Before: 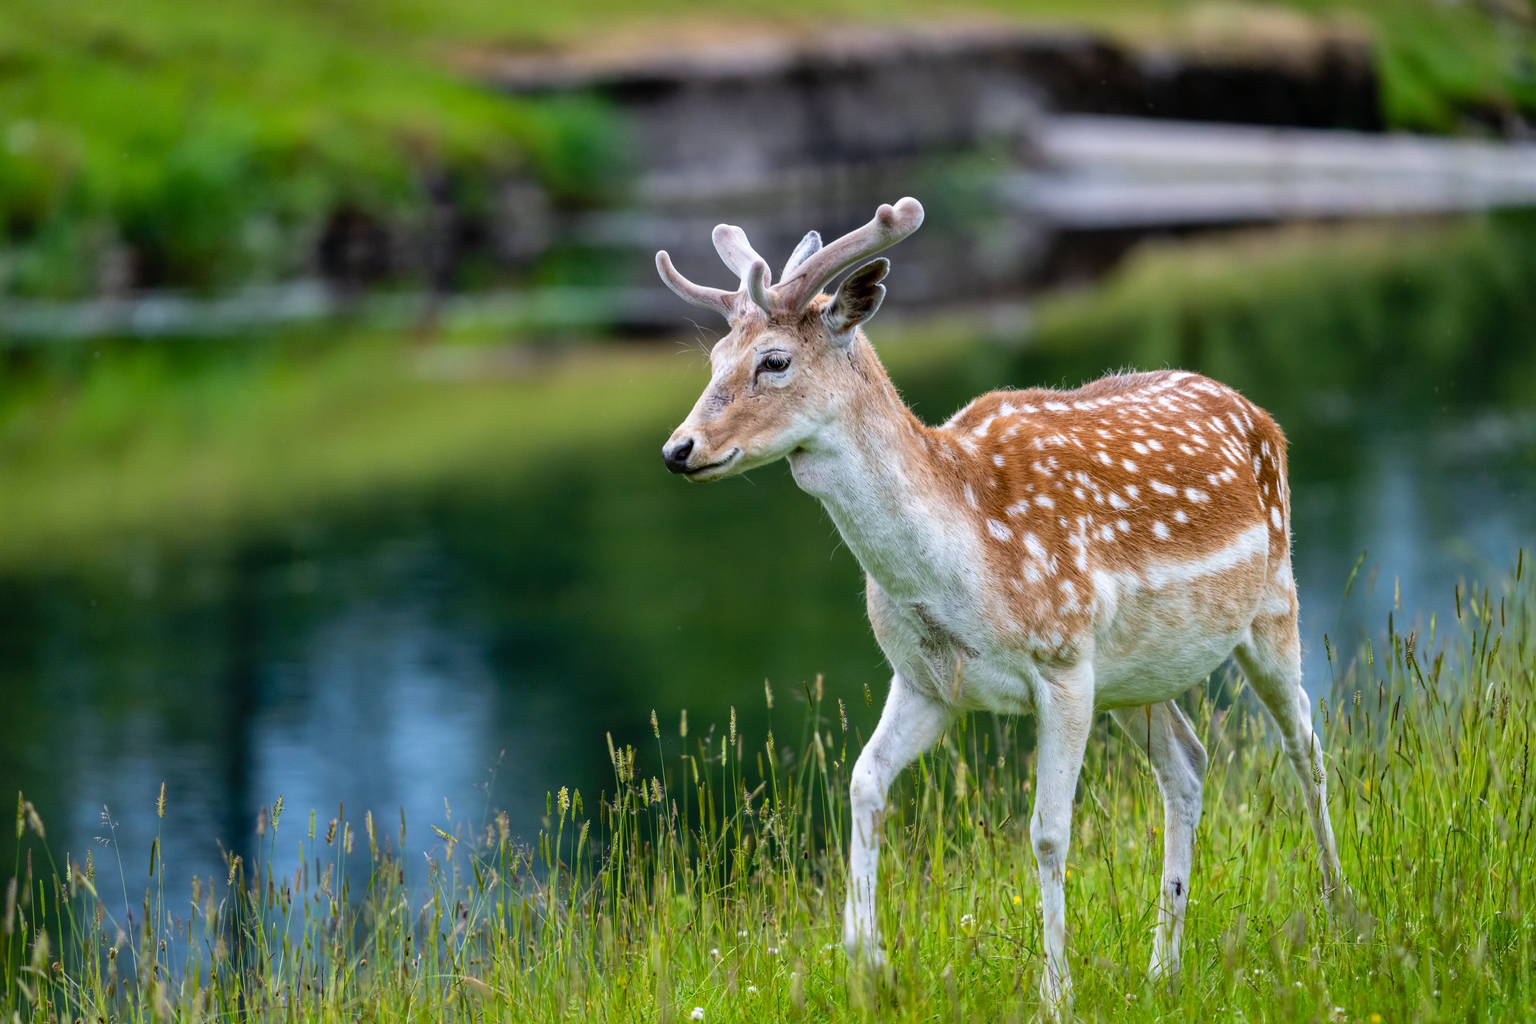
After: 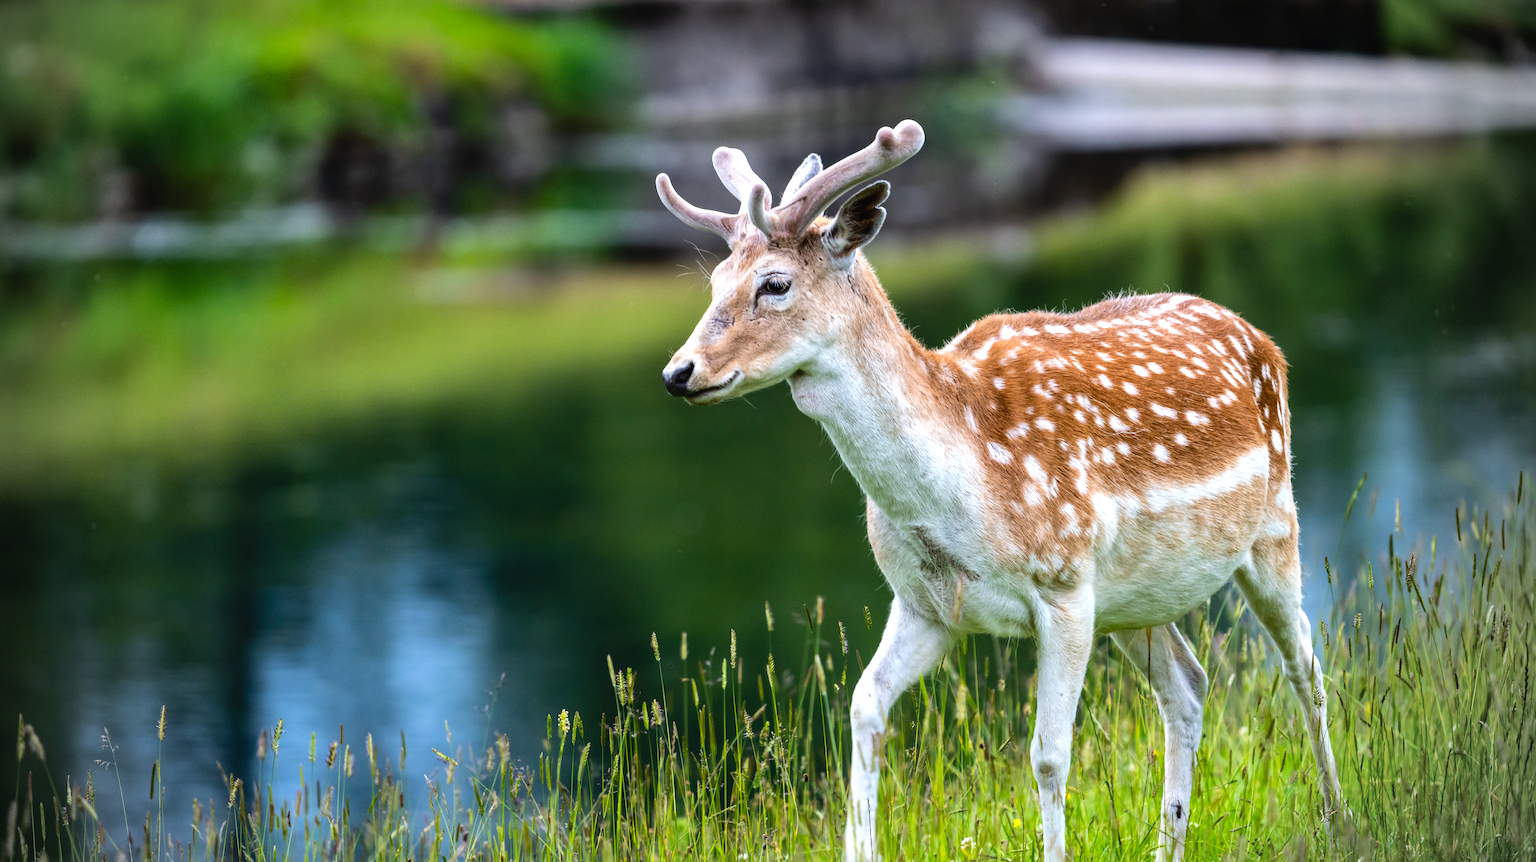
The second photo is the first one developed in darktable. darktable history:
tone equalizer: -8 EV -0.401 EV, -7 EV -0.383 EV, -6 EV -0.36 EV, -5 EV -0.213 EV, -3 EV 0.246 EV, -2 EV 0.349 EV, -1 EV 0.407 EV, +0 EV 0.407 EV, edges refinement/feathering 500, mask exposure compensation -1.26 EV, preserve details no
vignetting: fall-off radius 32.29%
crop: top 7.57%, bottom 8.23%
contrast brightness saturation: contrast 0.043, saturation 0.069
exposure: black level correction -0.003, exposure 0.041 EV, compensate highlight preservation false
